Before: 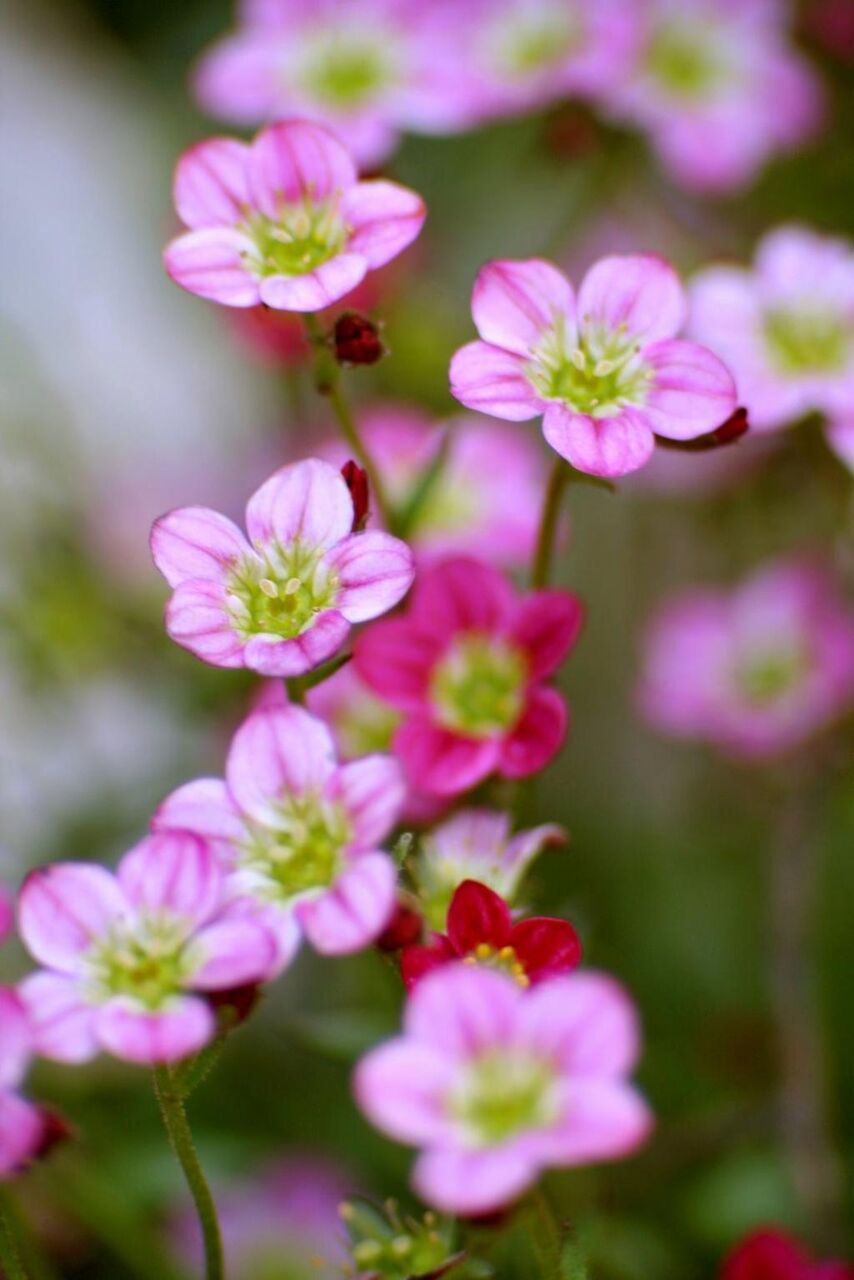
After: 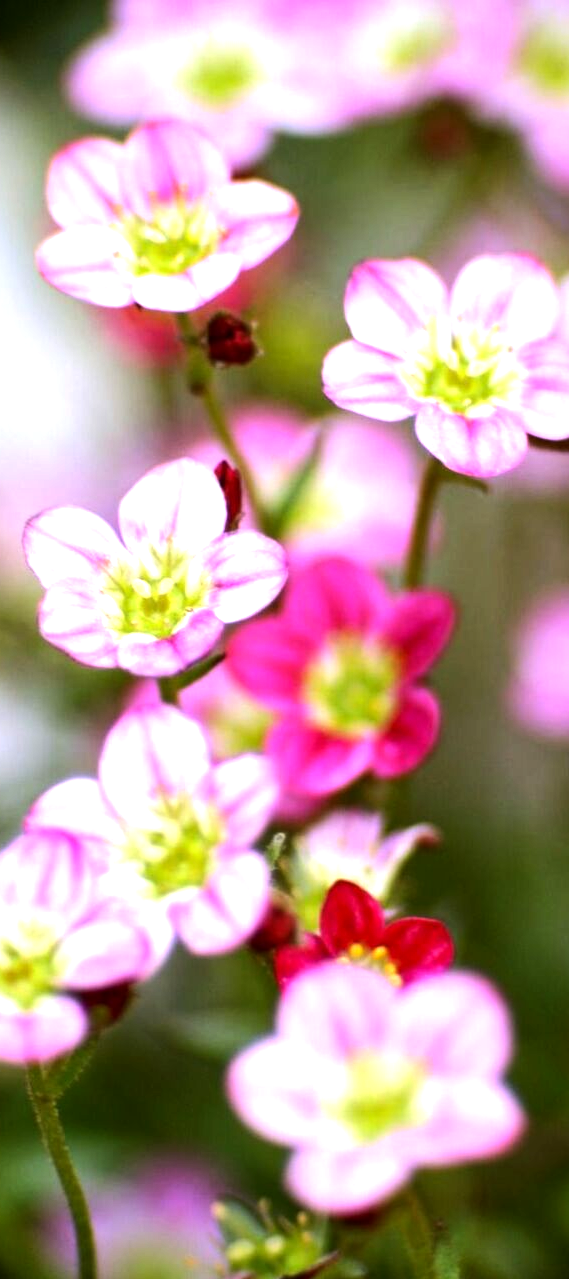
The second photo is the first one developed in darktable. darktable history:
crop and rotate: left 15.055%, right 18.278%
exposure: black level correction 0.001, exposure 0.5 EV, compensate exposure bias true, compensate highlight preservation false
tone equalizer: -8 EV -0.75 EV, -7 EV -0.7 EV, -6 EV -0.6 EV, -5 EV -0.4 EV, -3 EV 0.4 EV, -2 EV 0.6 EV, -1 EV 0.7 EV, +0 EV 0.75 EV, edges refinement/feathering 500, mask exposure compensation -1.57 EV, preserve details no
